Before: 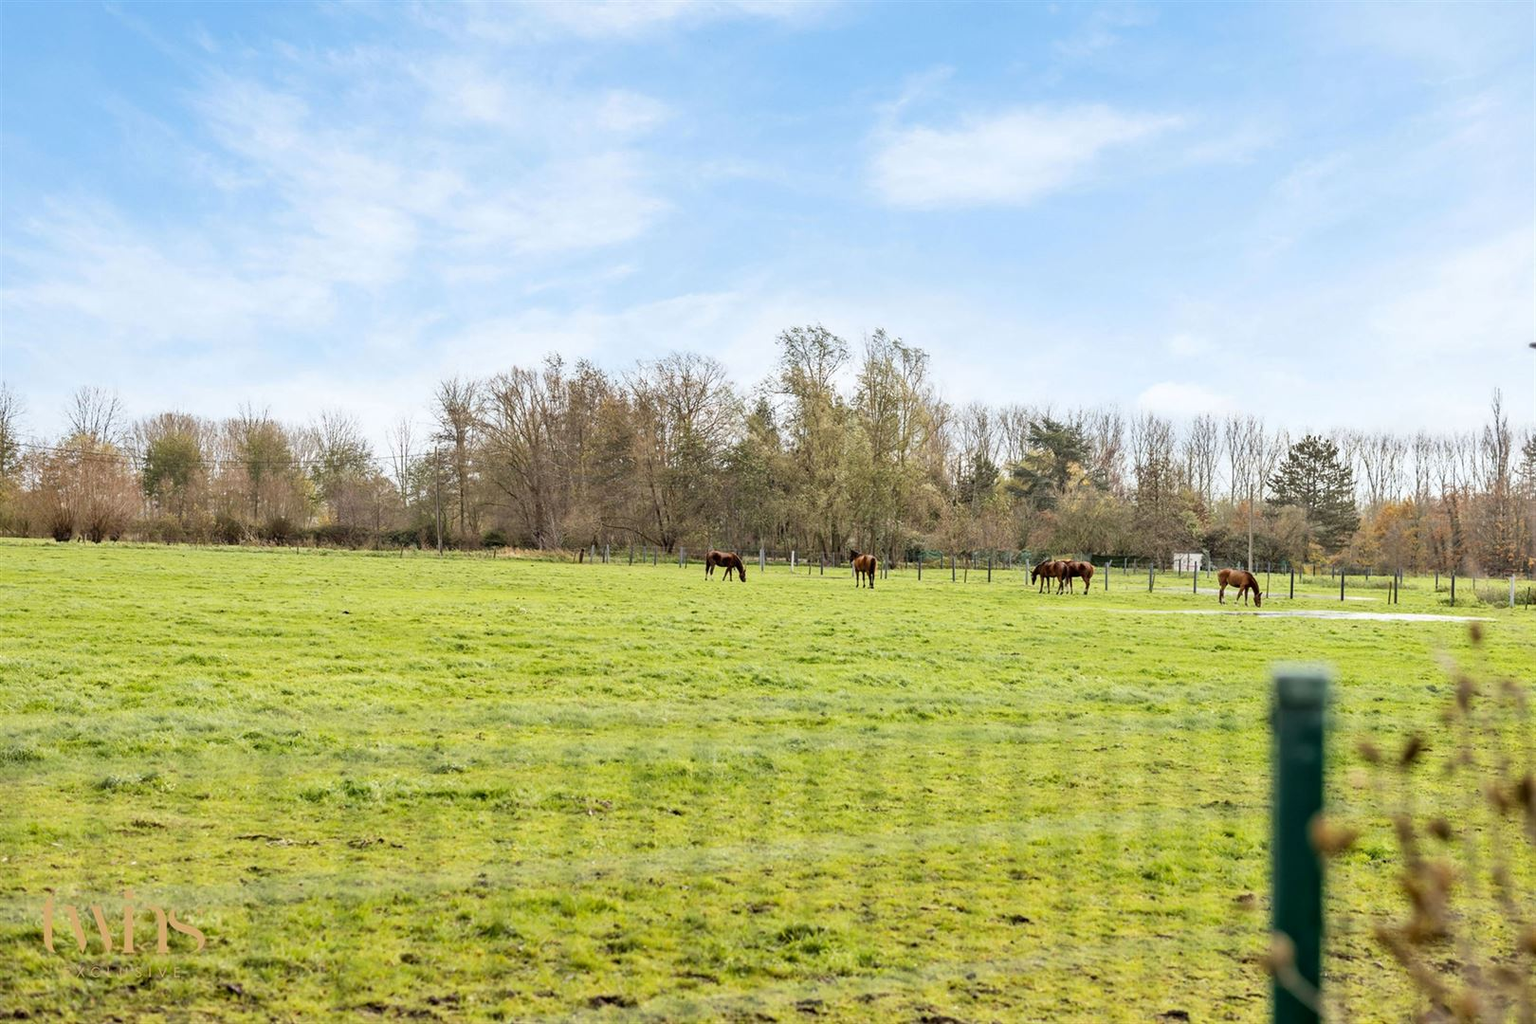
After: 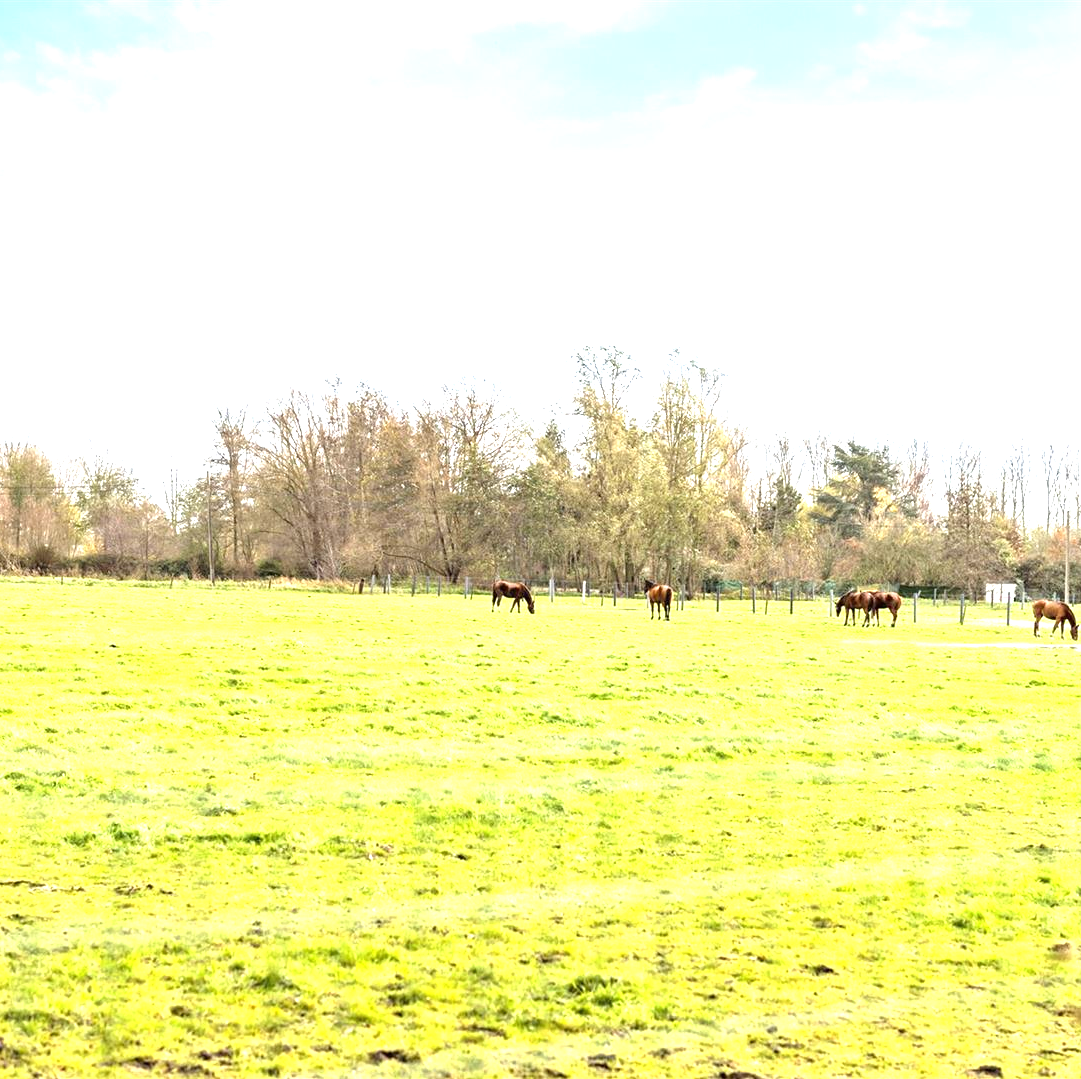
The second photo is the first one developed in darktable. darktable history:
tone equalizer: -7 EV 0.167 EV, -6 EV 0.156 EV, -5 EV 0.076 EV, -4 EV 0.074 EV, -2 EV -0.028 EV, -1 EV -0.044 EV, +0 EV -0.055 EV, edges refinement/feathering 500, mask exposure compensation -1.57 EV, preserve details no
crop and rotate: left 15.558%, right 17.692%
exposure: black level correction 0, exposure 1.38 EV, compensate highlight preservation false
